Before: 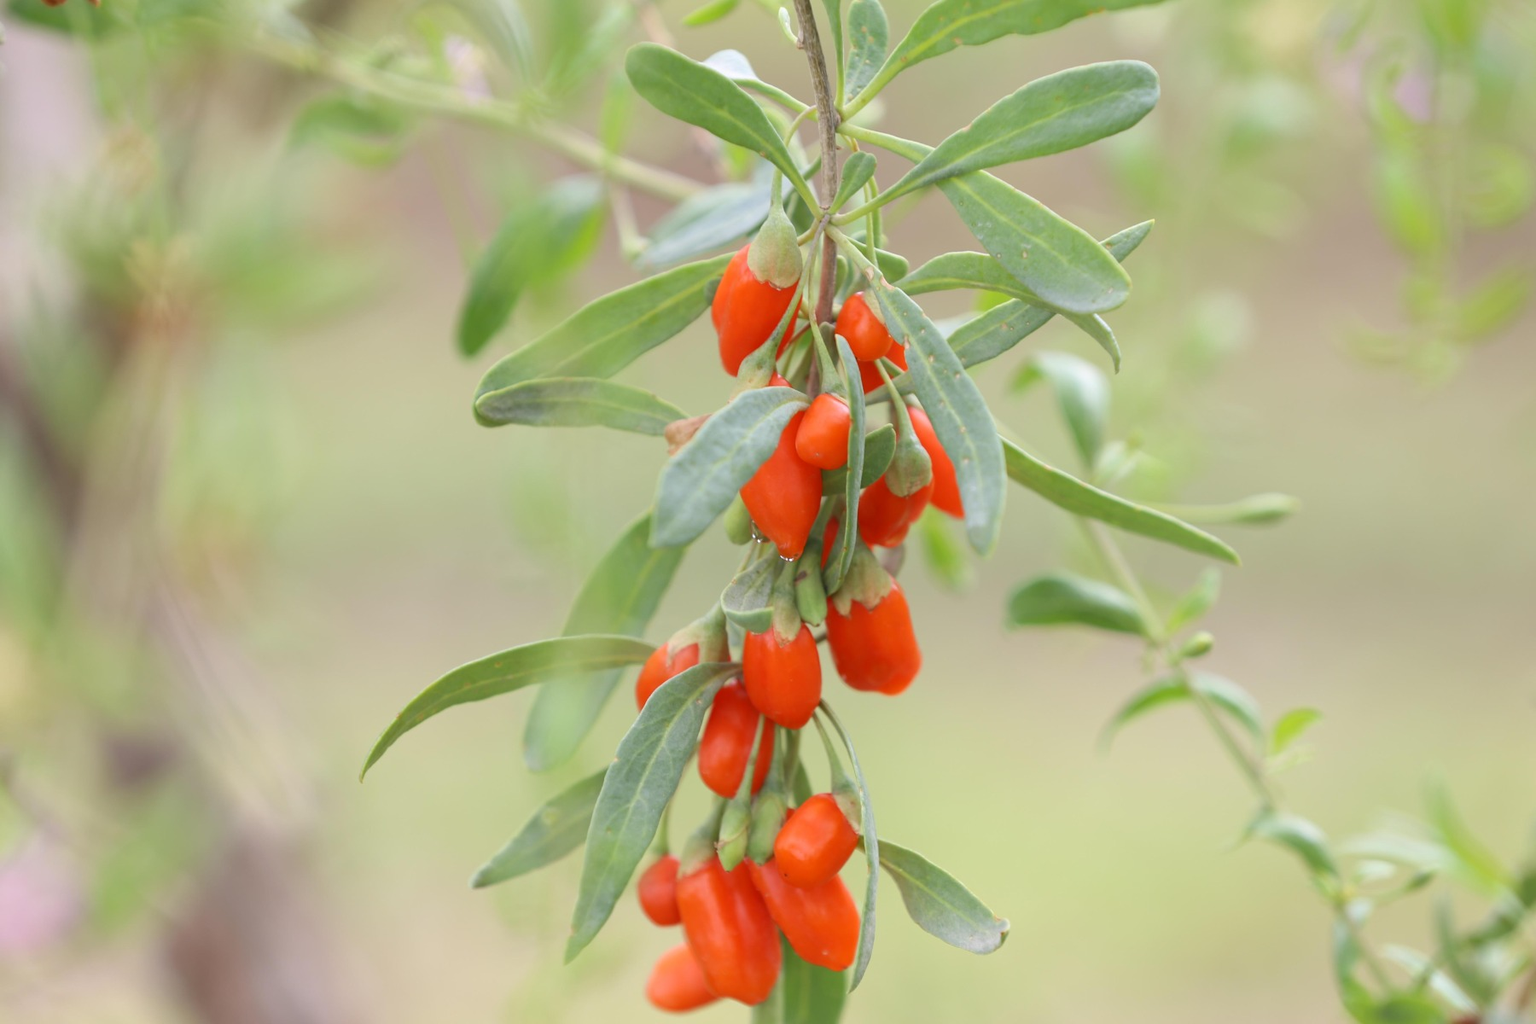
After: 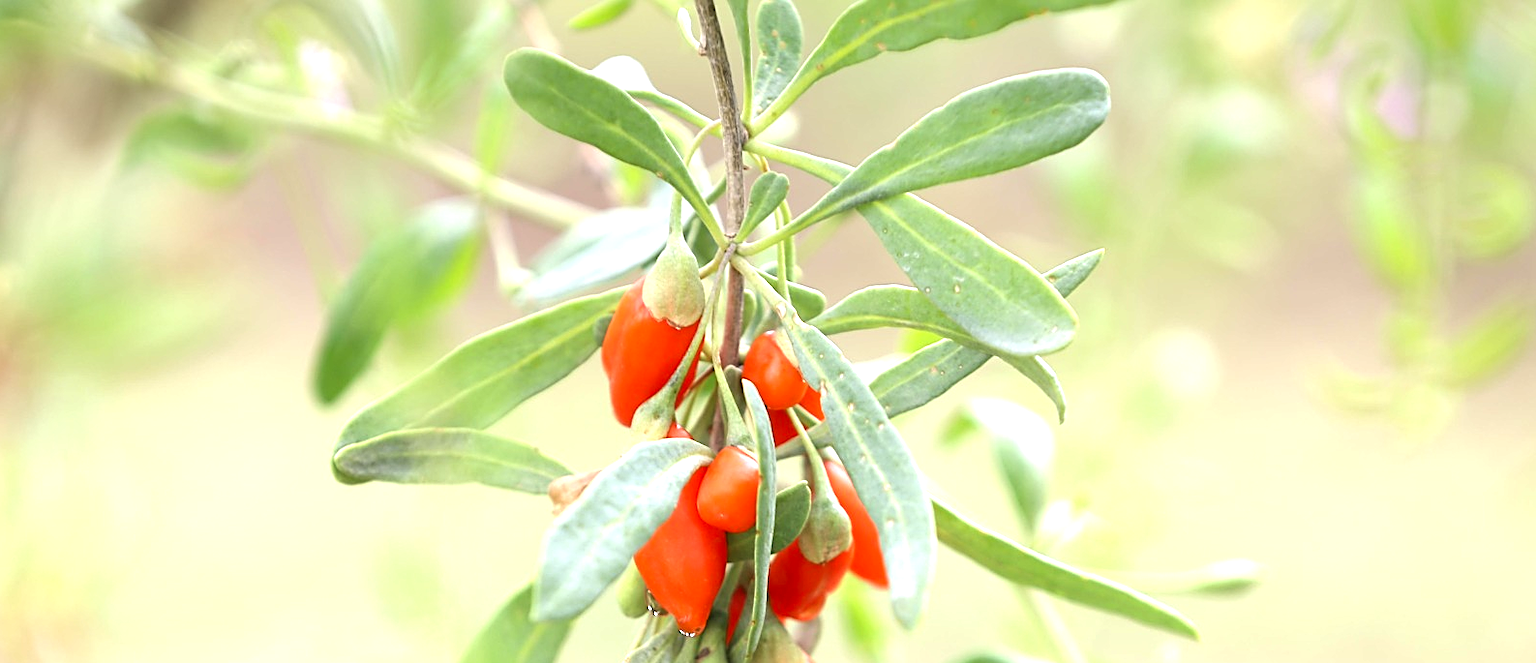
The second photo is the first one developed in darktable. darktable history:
crop and rotate: left 11.812%, bottom 42.776%
graduated density: on, module defaults
exposure: exposure 1.089 EV, compensate highlight preservation false
contrast brightness saturation: brightness -0.09
rgb levels: levels [[0.034, 0.472, 0.904], [0, 0.5, 1], [0, 0.5, 1]]
sharpen: on, module defaults
